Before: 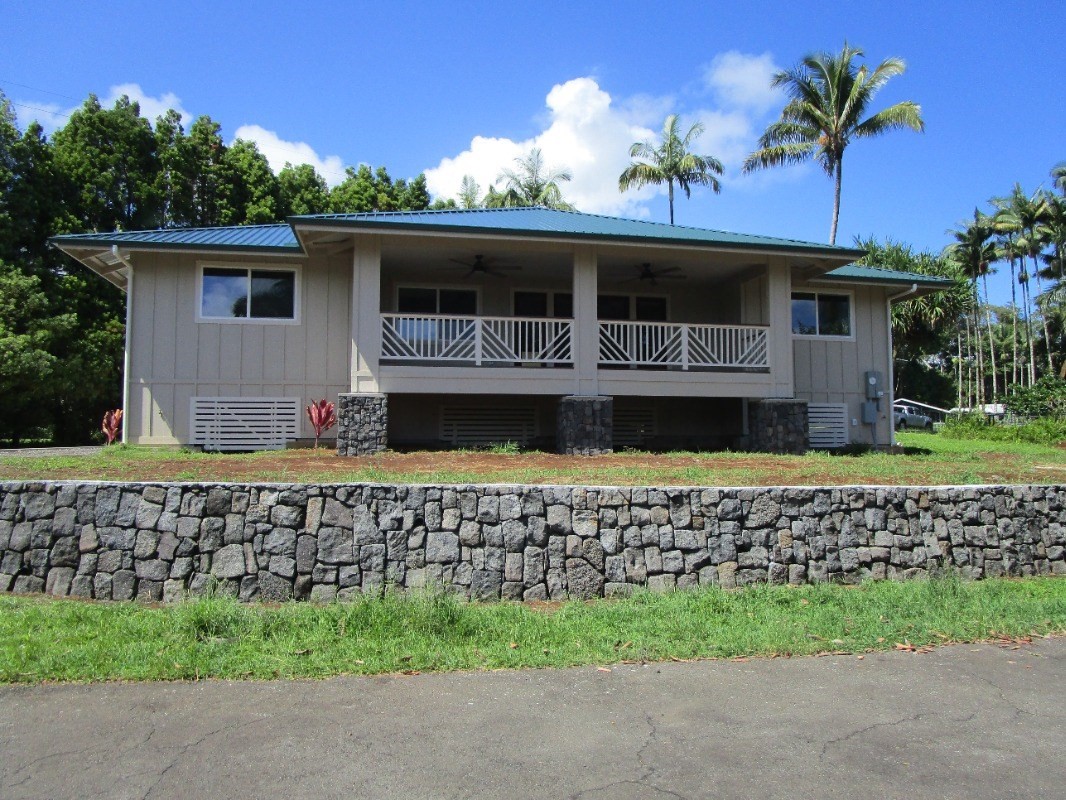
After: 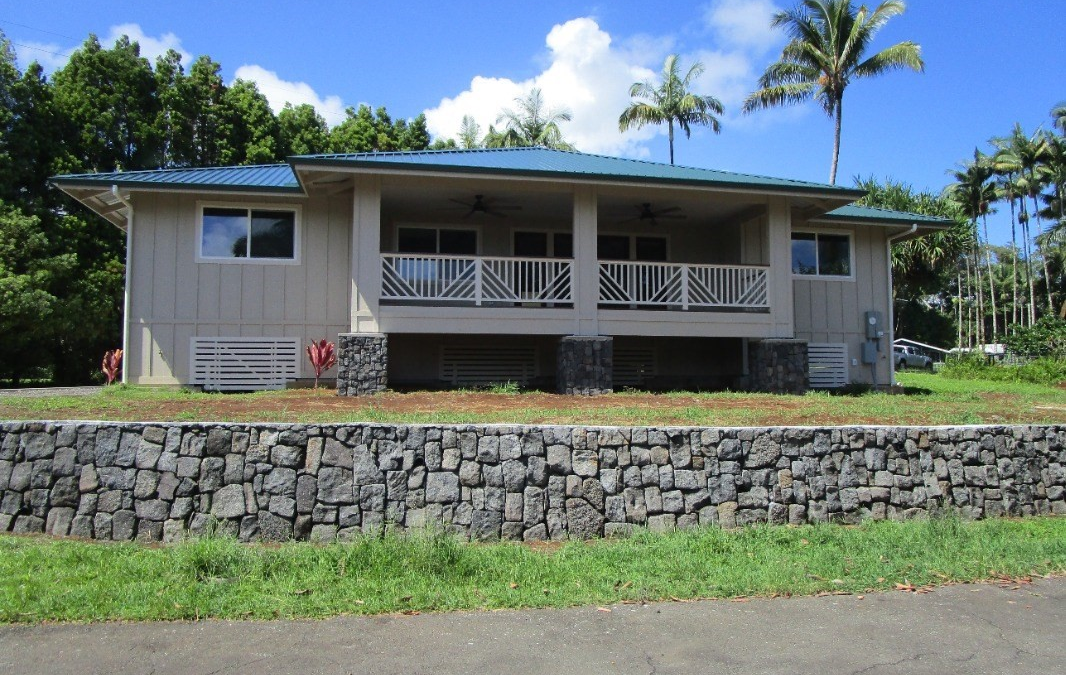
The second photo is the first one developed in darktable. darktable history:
crop: top 7.613%, bottom 7.943%
